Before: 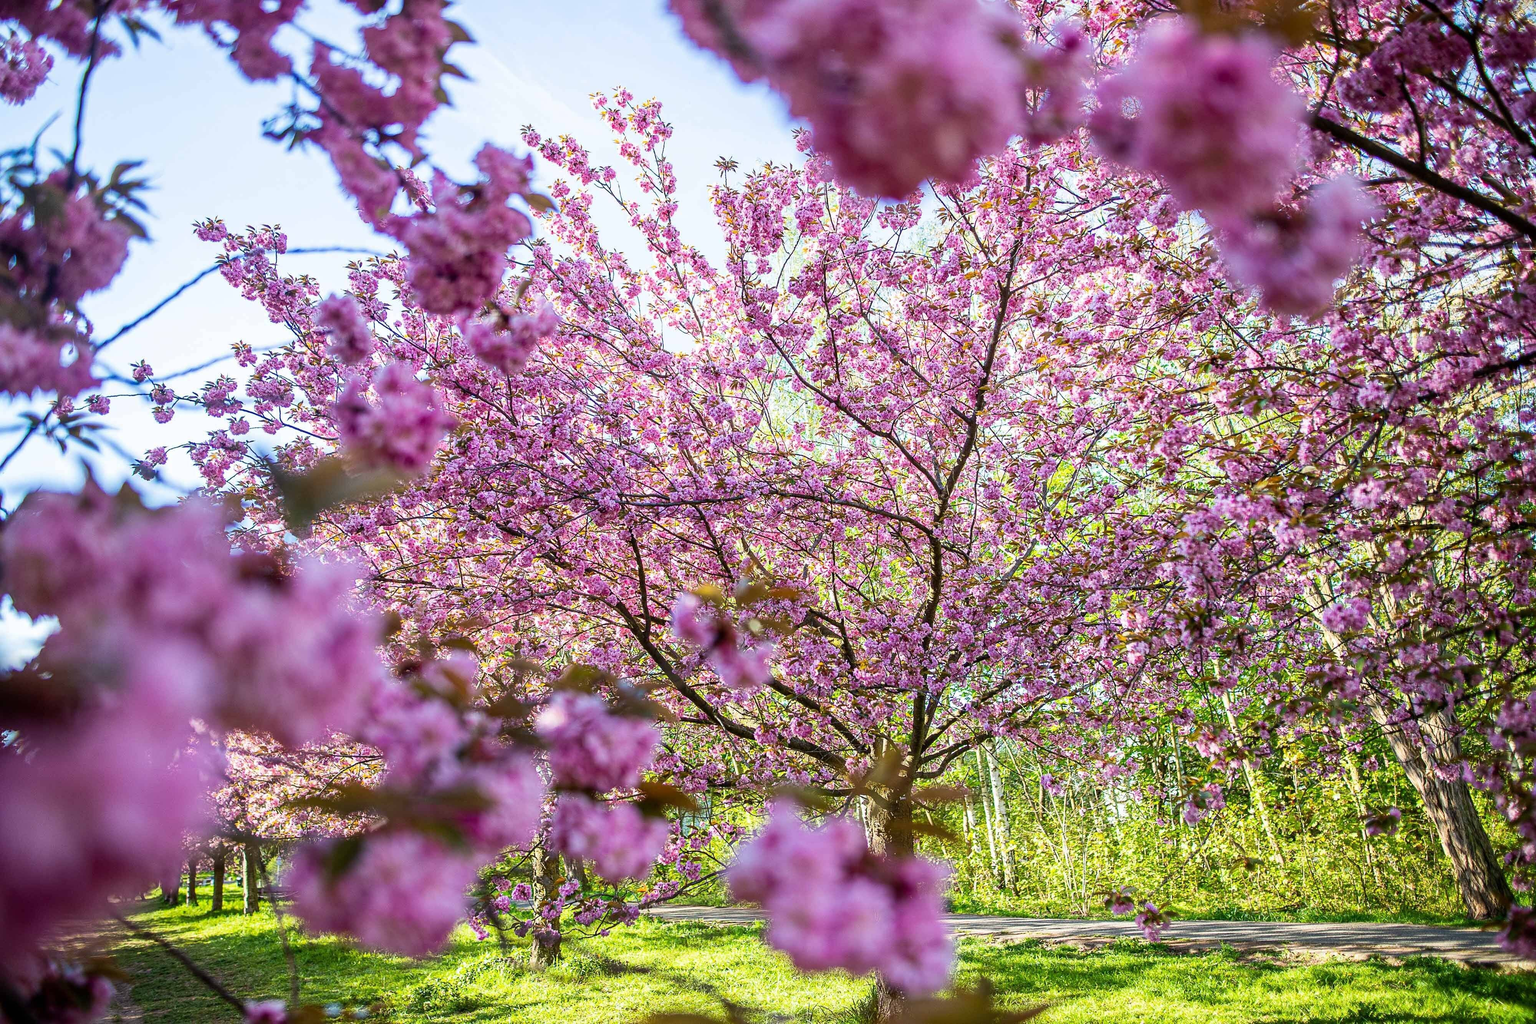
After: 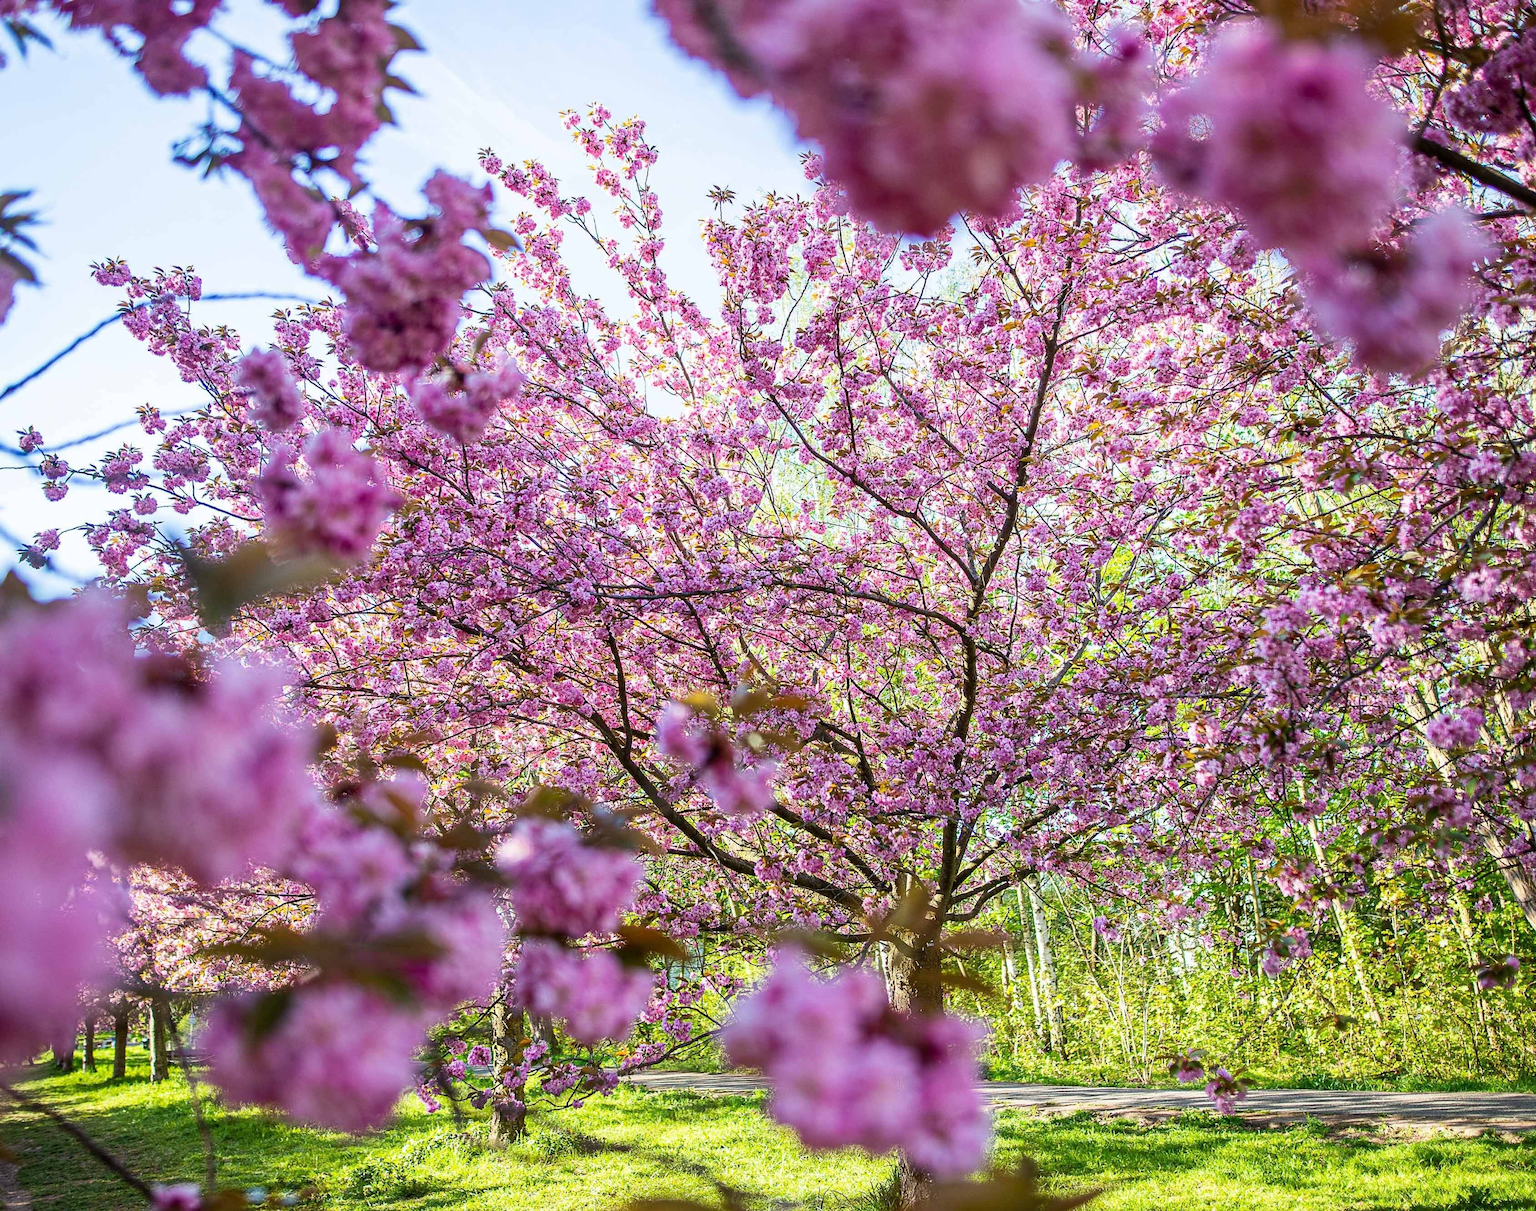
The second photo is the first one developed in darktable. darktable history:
crop: left 7.619%, right 7.838%
